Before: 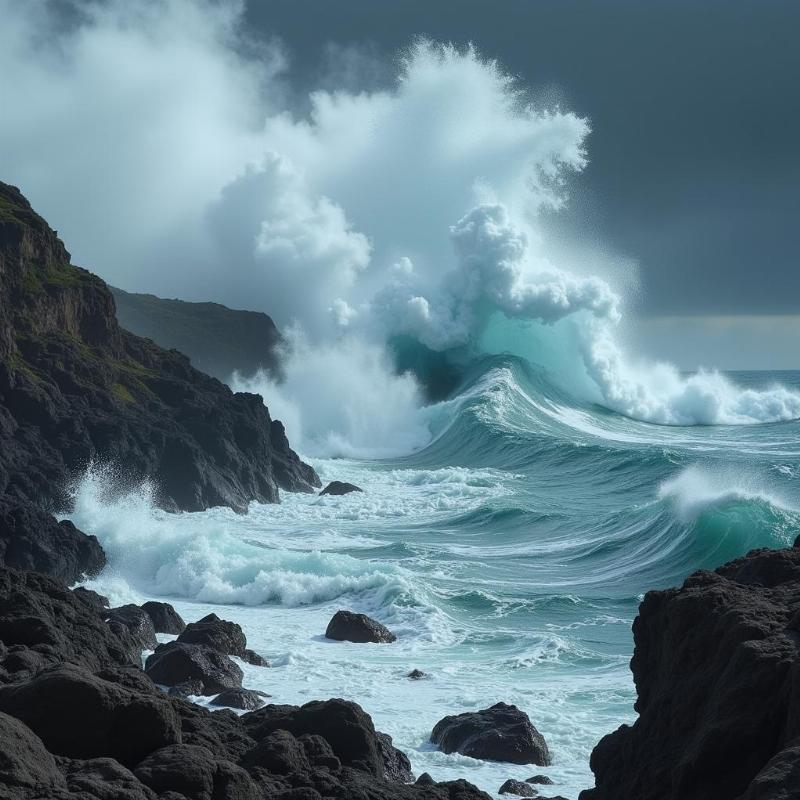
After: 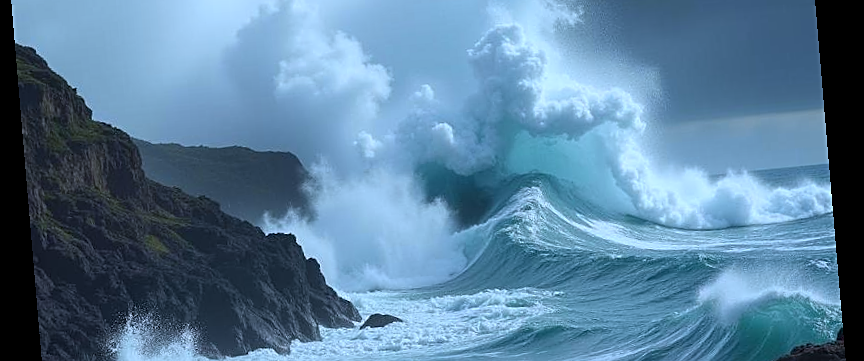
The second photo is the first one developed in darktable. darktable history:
sharpen: on, module defaults
crop and rotate: top 23.84%, bottom 34.294%
white balance: red 0.926, green 1.003, blue 1.133
rotate and perspective: rotation -4.86°, automatic cropping off
